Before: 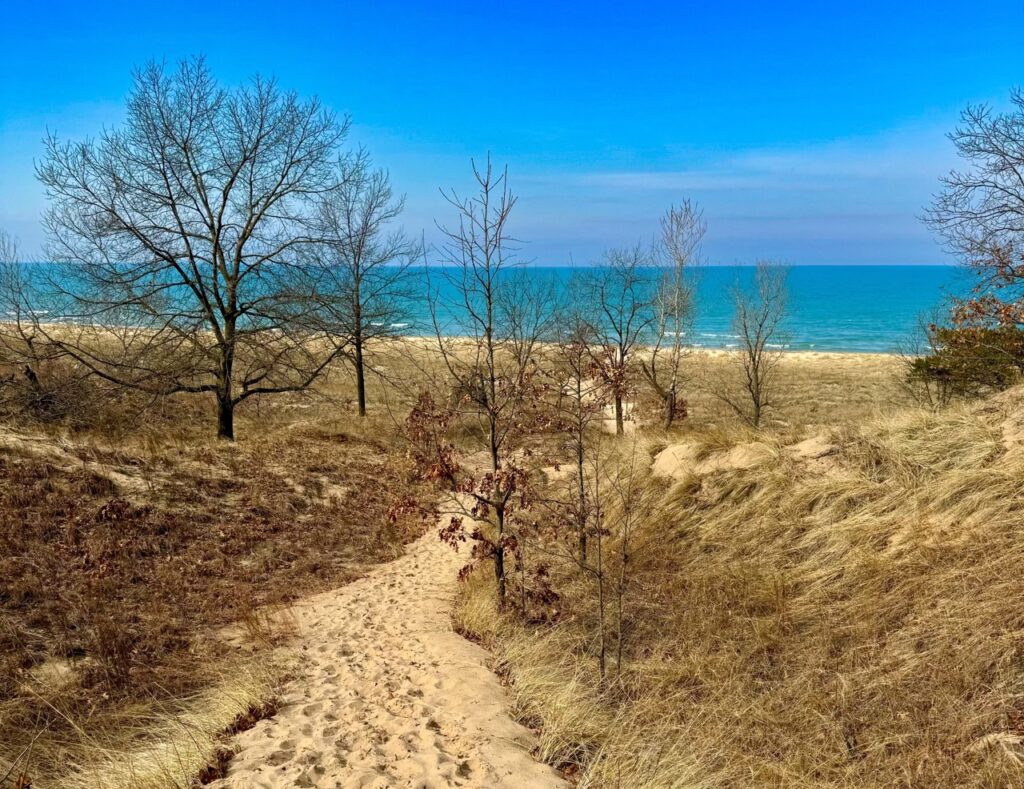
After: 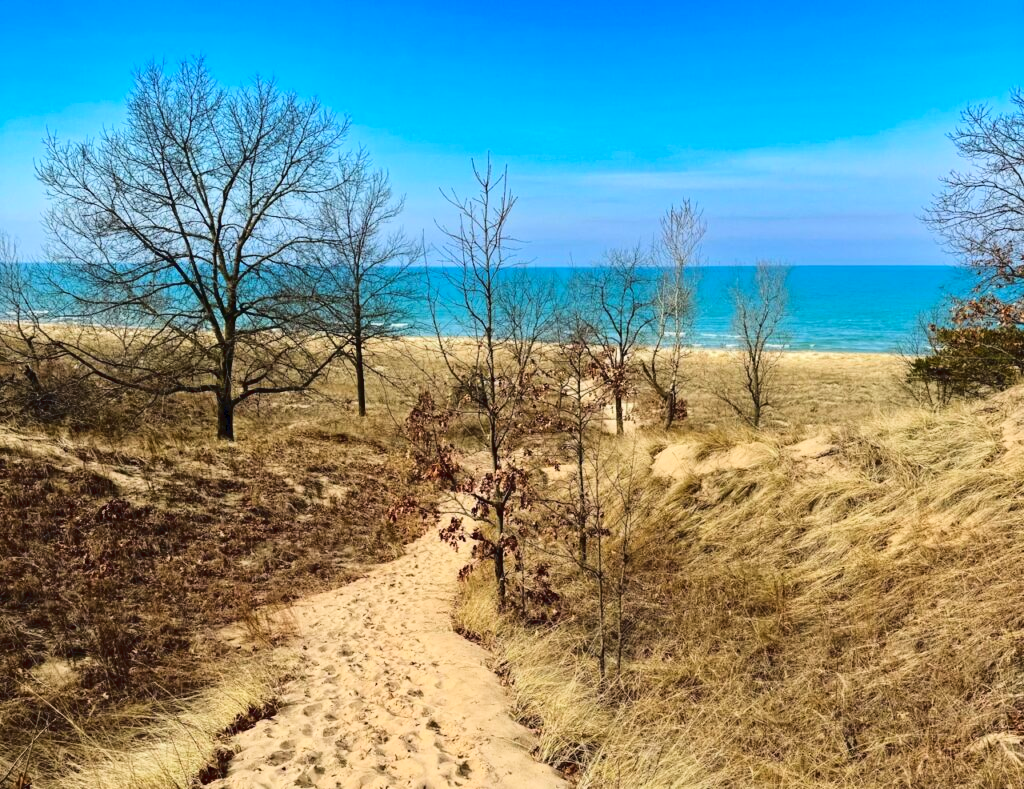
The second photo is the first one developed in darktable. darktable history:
tone curve: curves: ch0 [(0, 0) (0.003, 0.042) (0.011, 0.043) (0.025, 0.047) (0.044, 0.059) (0.069, 0.07) (0.1, 0.085) (0.136, 0.107) (0.177, 0.139) (0.224, 0.185) (0.277, 0.258) (0.335, 0.34) (0.399, 0.434) (0.468, 0.526) (0.543, 0.623) (0.623, 0.709) (0.709, 0.794) (0.801, 0.866) (0.898, 0.919) (1, 1)], color space Lab, linked channels, preserve colors none
